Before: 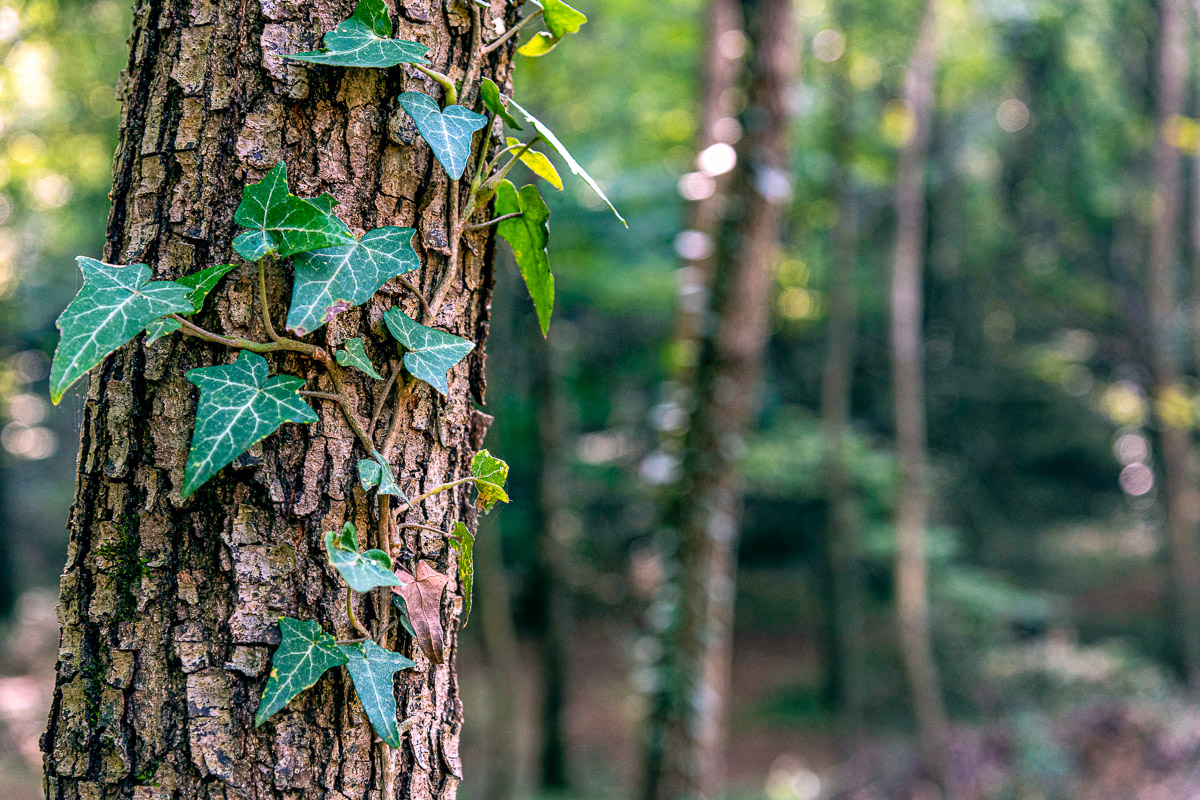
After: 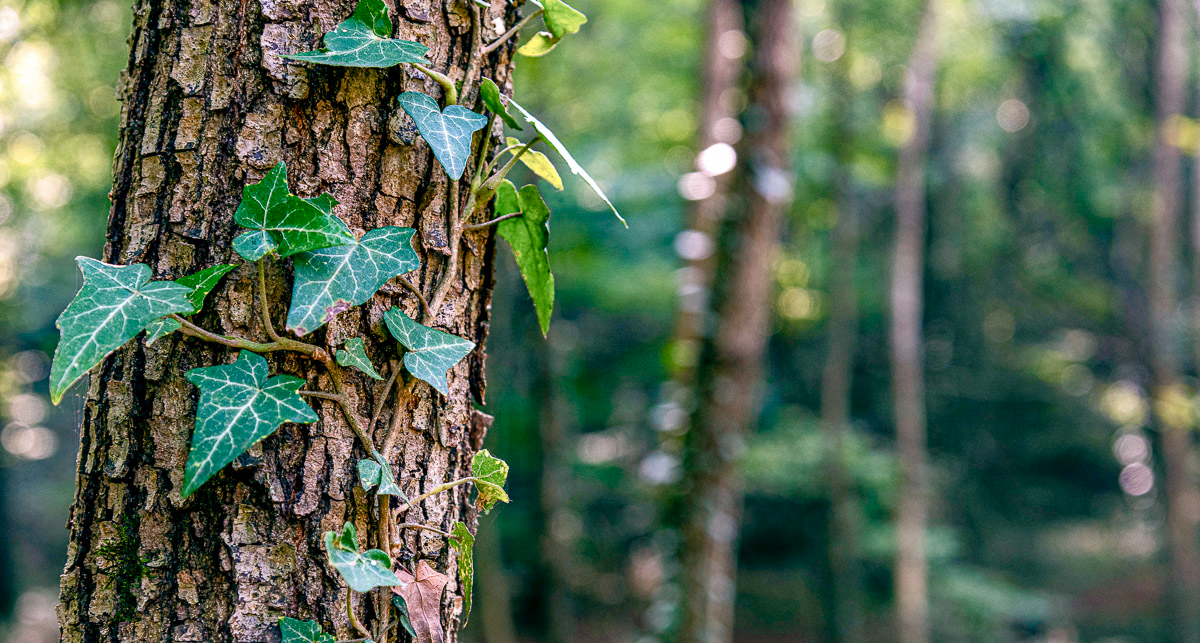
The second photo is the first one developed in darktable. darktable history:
color balance rgb: perceptual saturation grading › global saturation 20%, perceptual saturation grading › highlights -49.608%, perceptual saturation grading › shadows 25.699%
crop: bottom 19.573%
